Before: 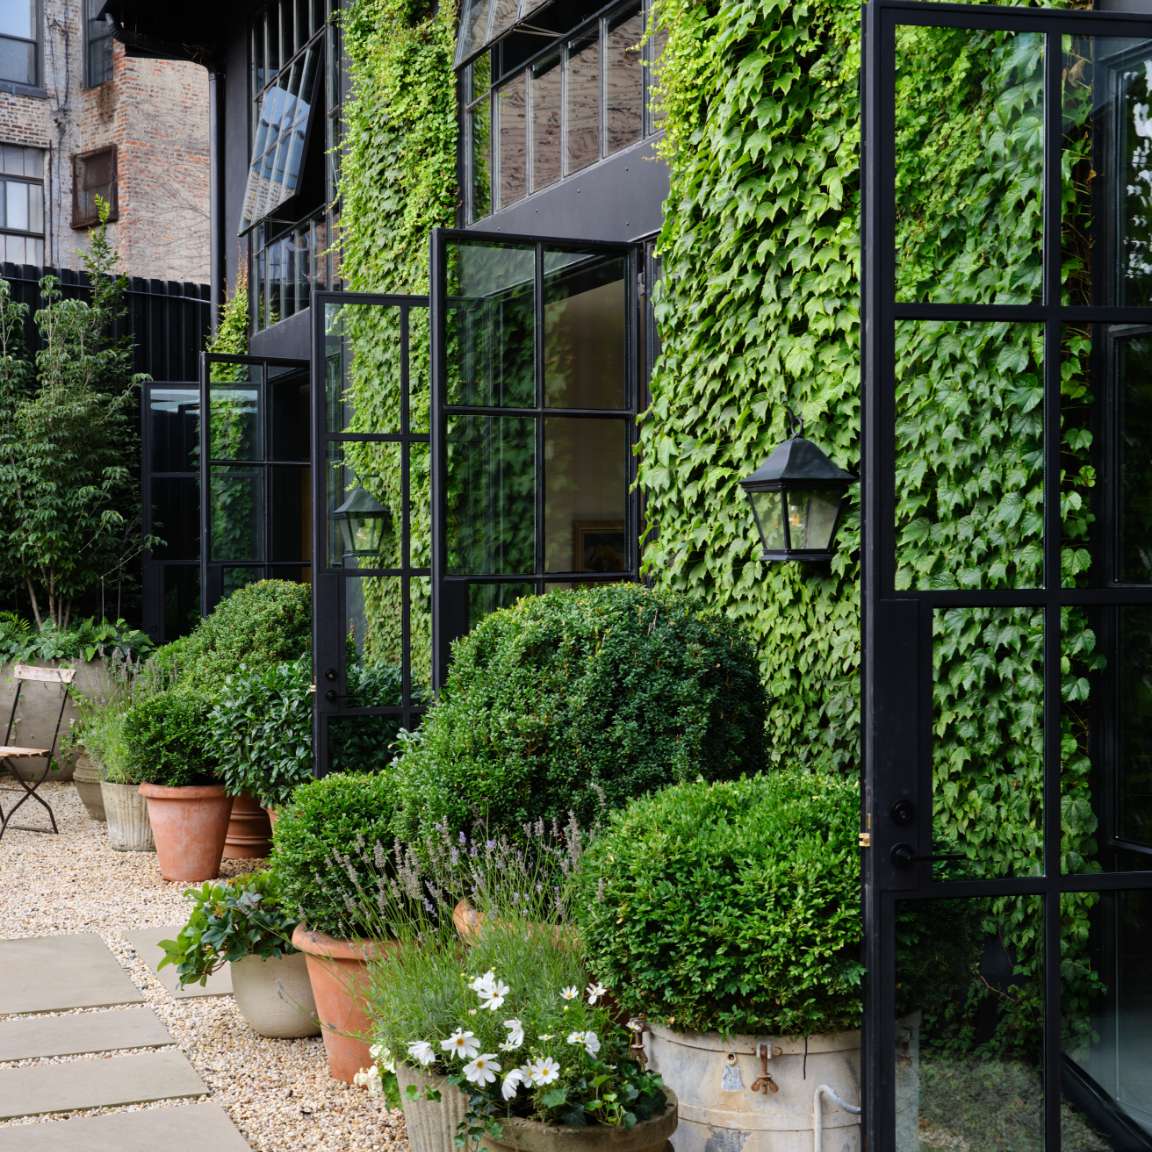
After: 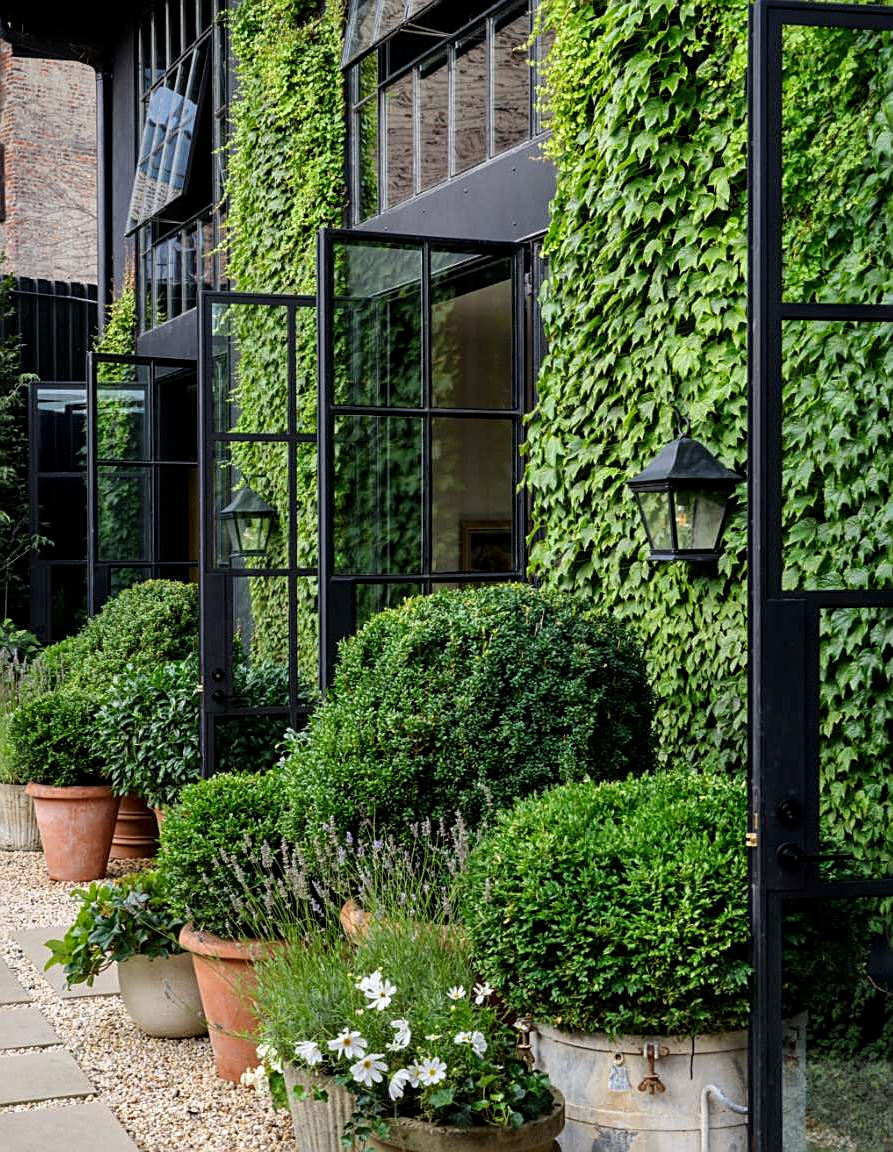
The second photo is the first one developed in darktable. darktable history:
exposure: black level correction 0.001, compensate highlight preservation false
crop: left 9.874%, right 12.6%
sharpen: on, module defaults
local contrast: on, module defaults
